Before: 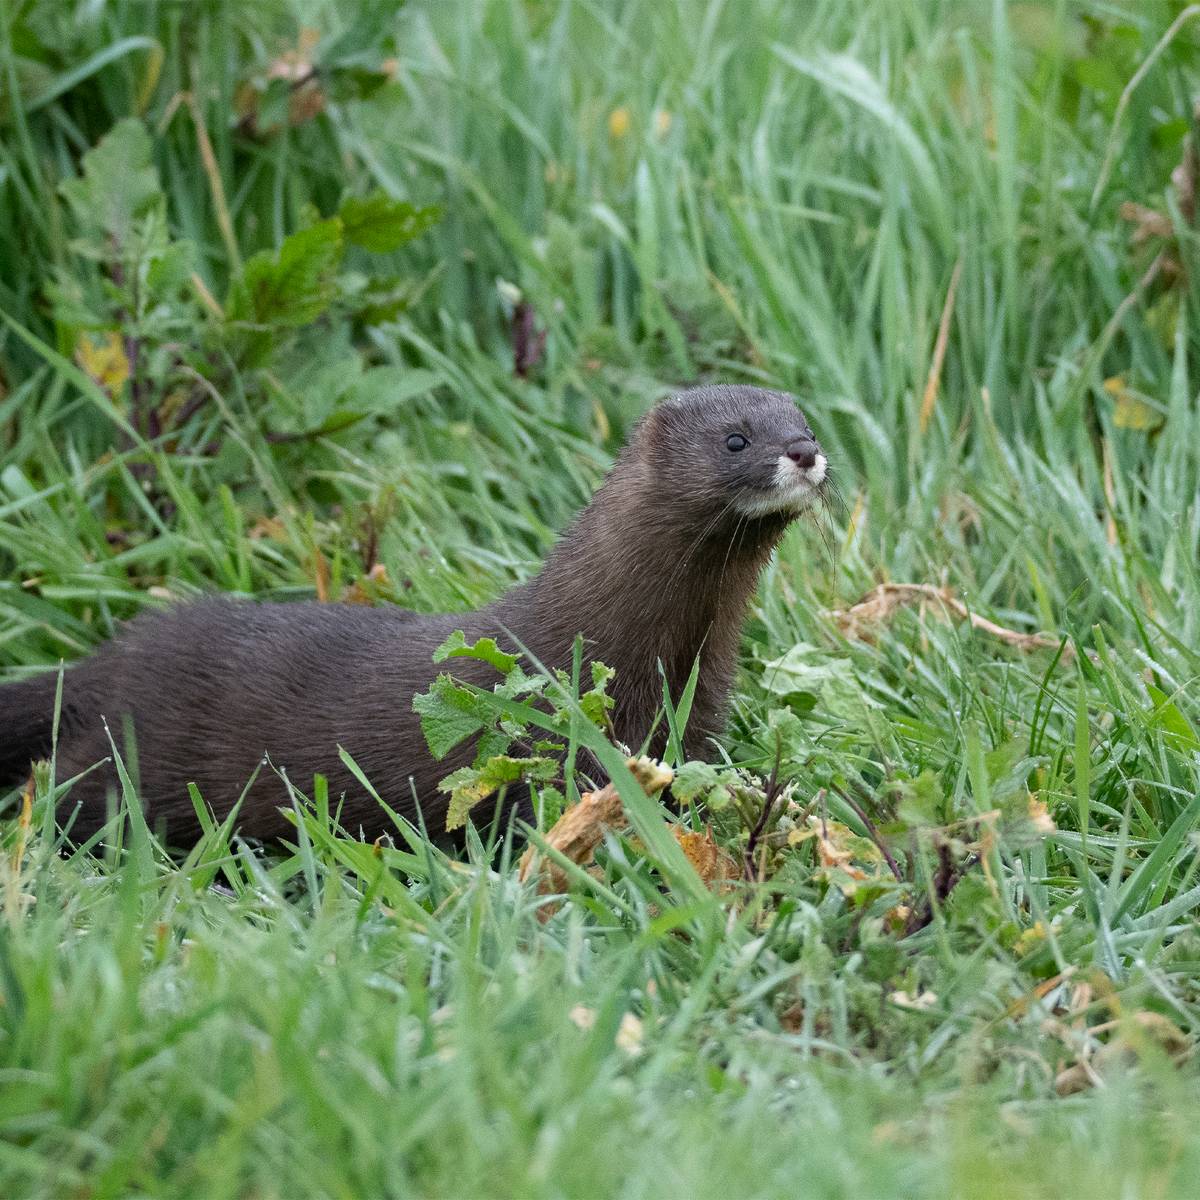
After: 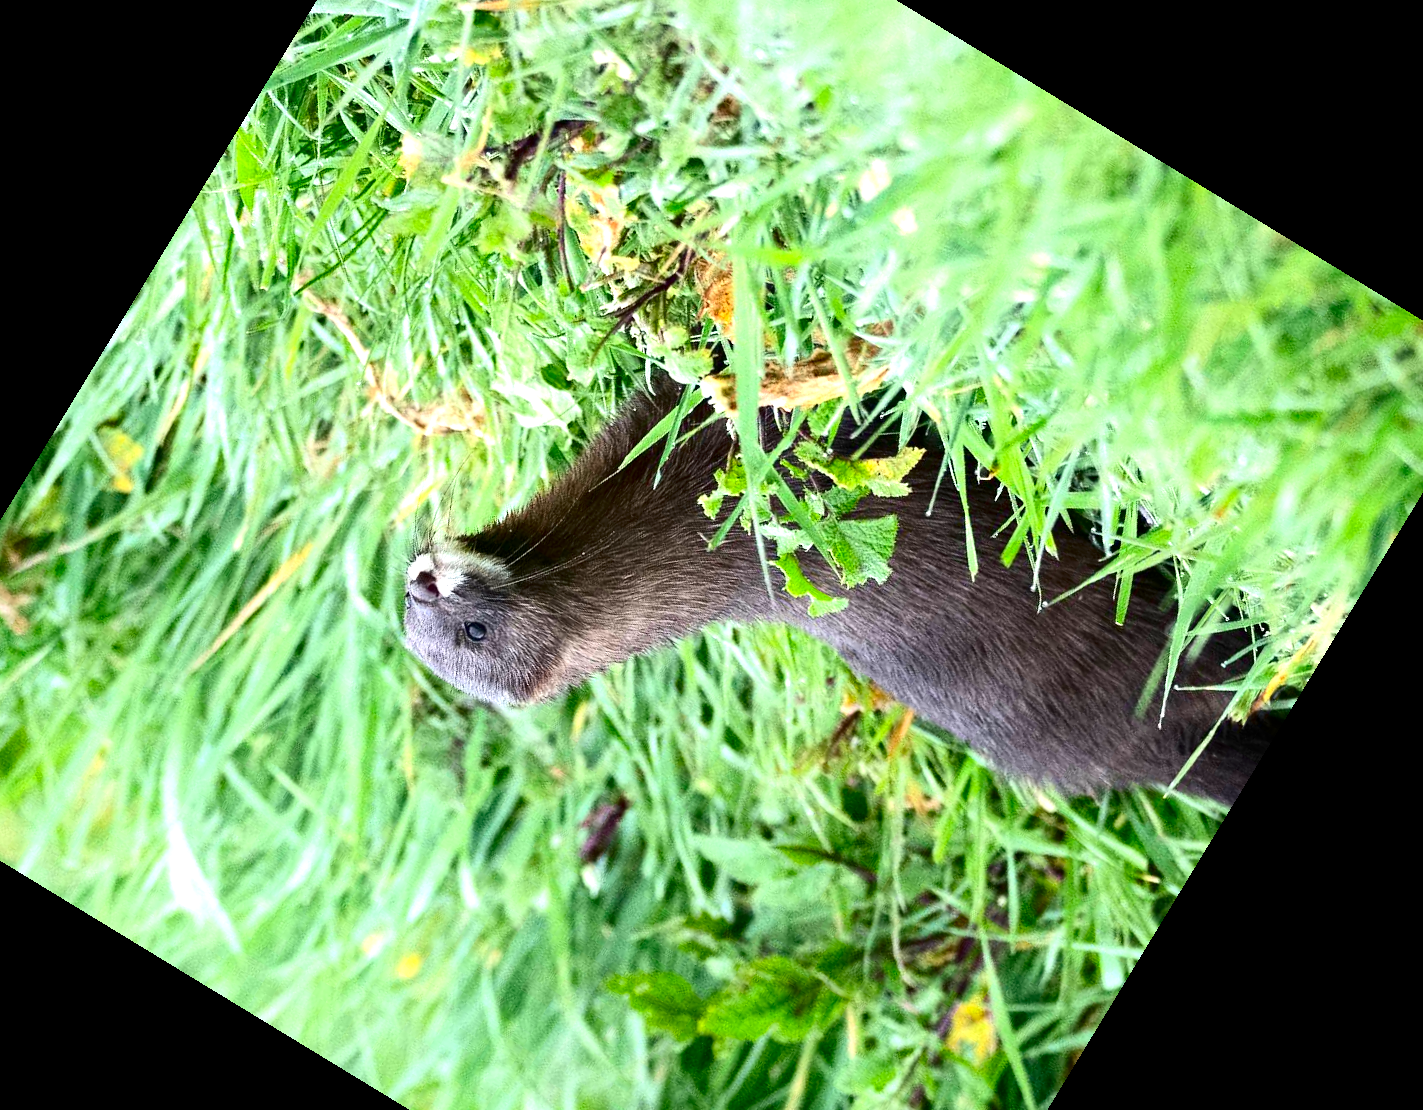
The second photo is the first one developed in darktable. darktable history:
exposure: exposure 1.25 EV, compensate exposure bias true, compensate highlight preservation false
crop and rotate: angle 148.68°, left 9.111%, top 15.603%, right 4.588%, bottom 17.041%
contrast brightness saturation: contrast 0.22, brightness -0.19, saturation 0.24
